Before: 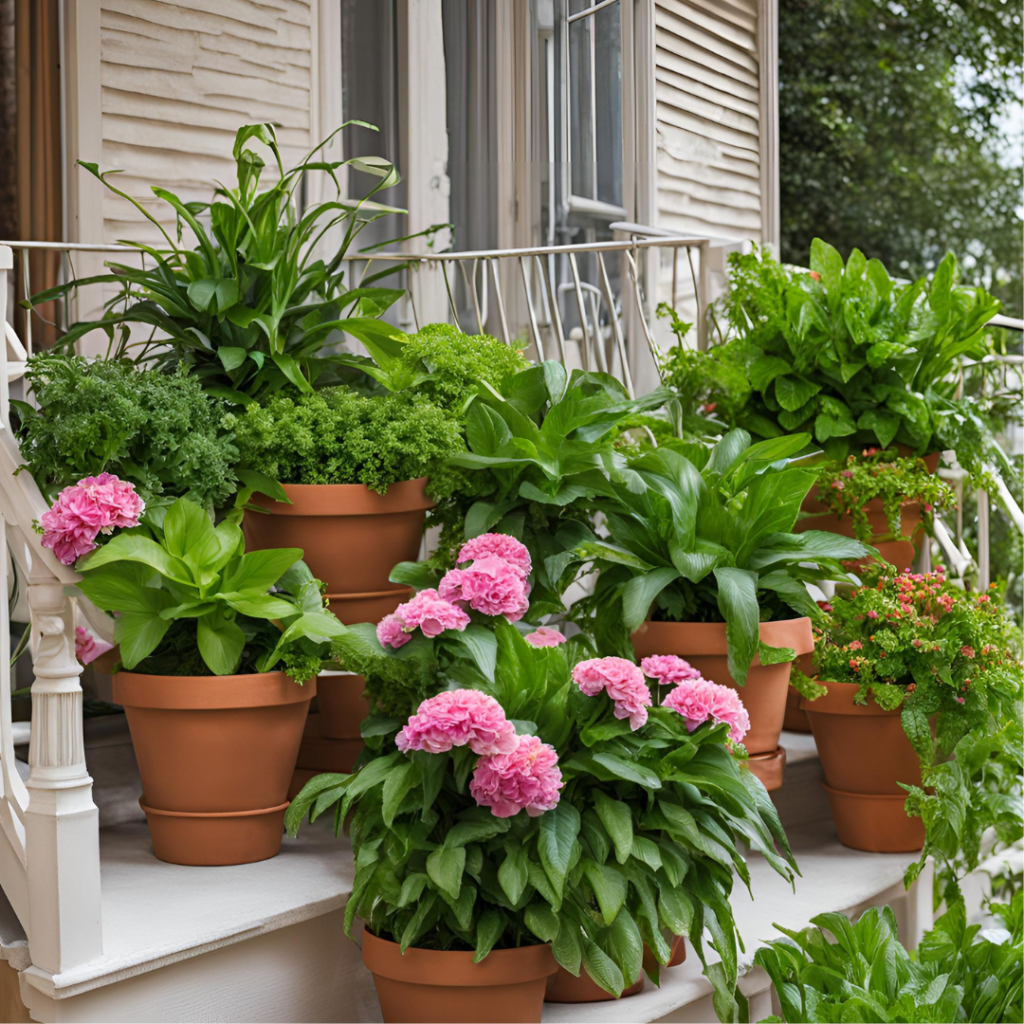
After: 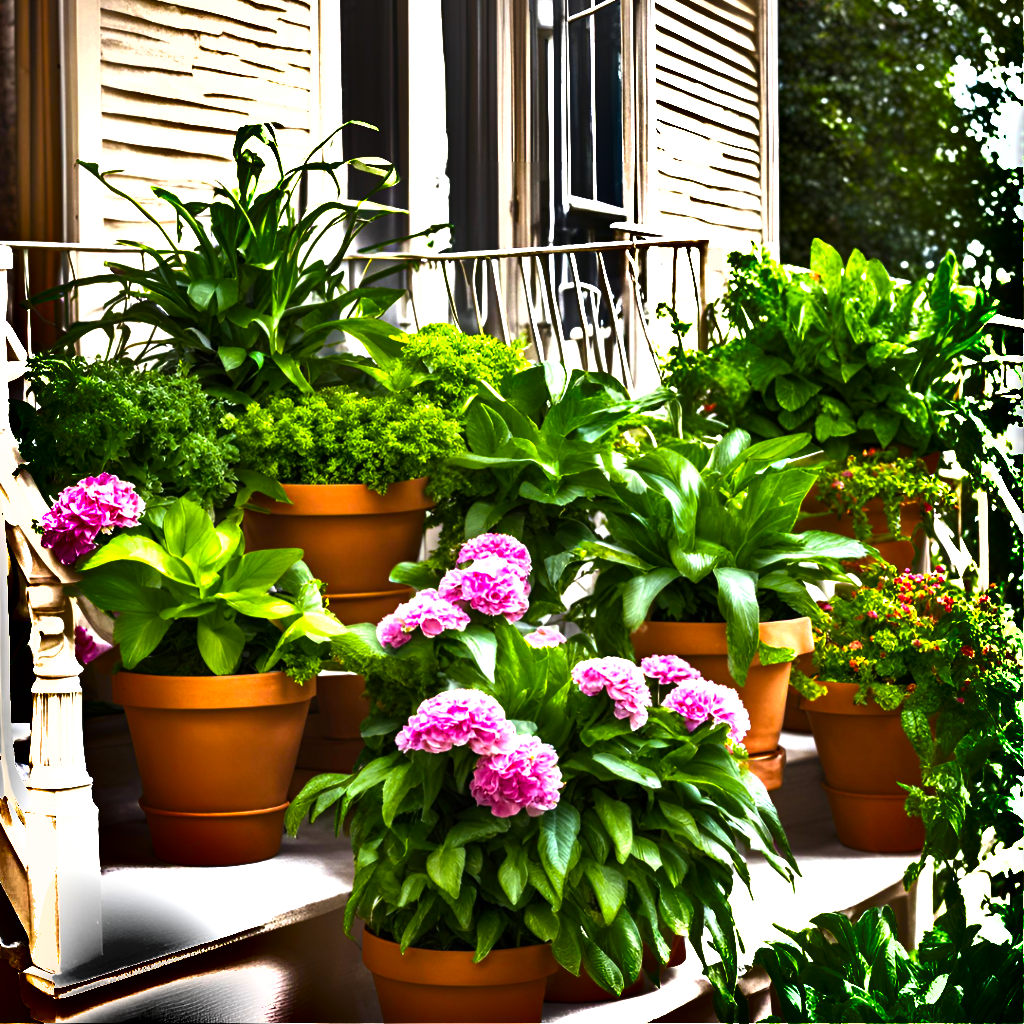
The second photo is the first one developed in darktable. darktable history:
color balance rgb: shadows lift › chroma 3.146%, shadows lift › hue 281.06°, linear chroma grading › global chroma 9.726%, perceptual saturation grading › global saturation 25.108%, perceptual brilliance grading › highlights 74.94%, perceptual brilliance grading › shadows -29.522%, global vibrance 20%
shadows and highlights: shadows 21.01, highlights -81.7, soften with gaussian
